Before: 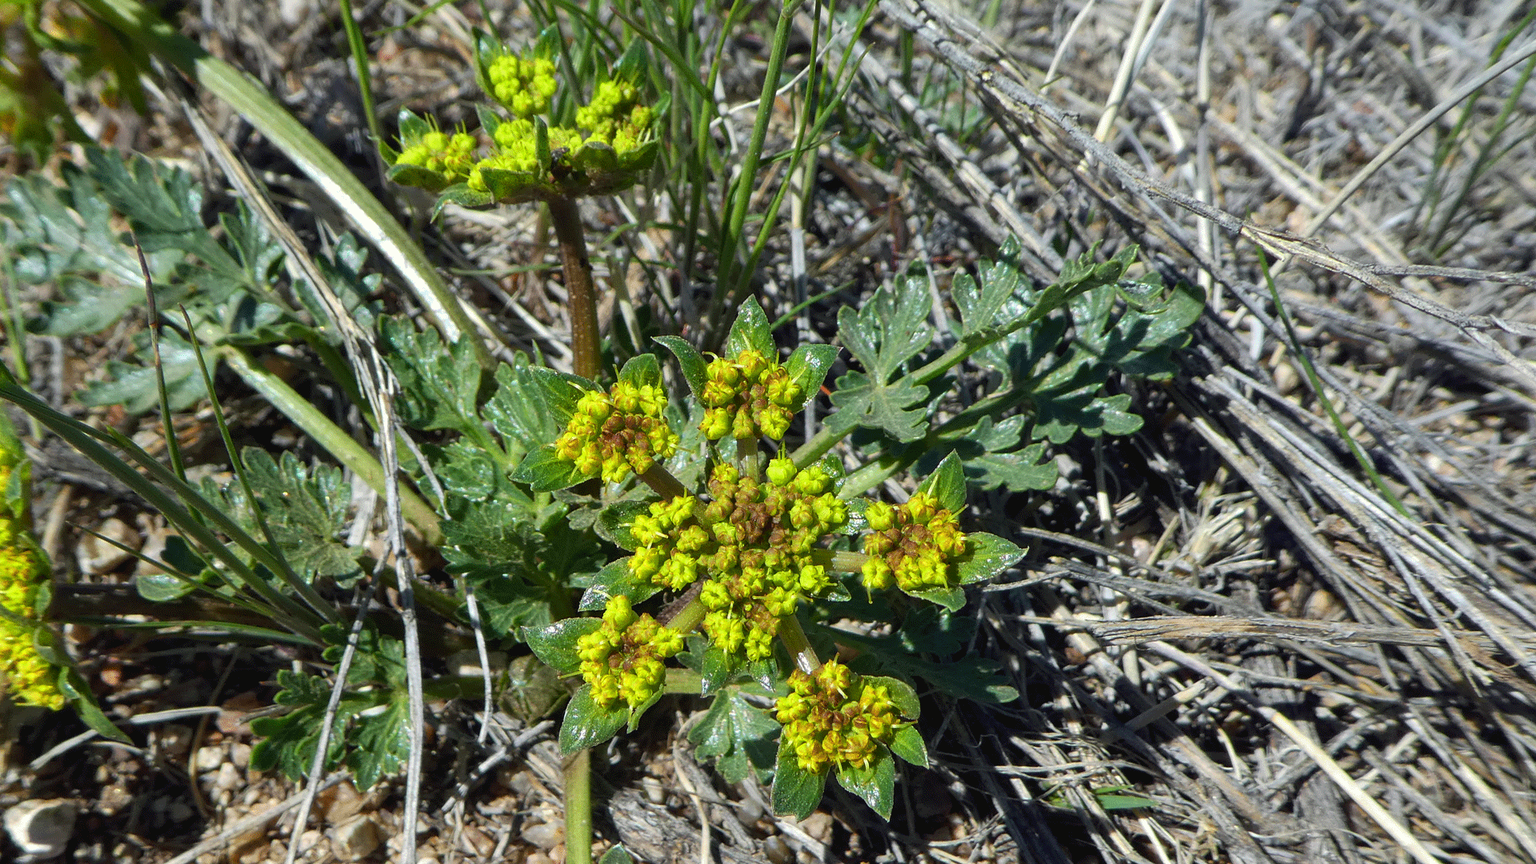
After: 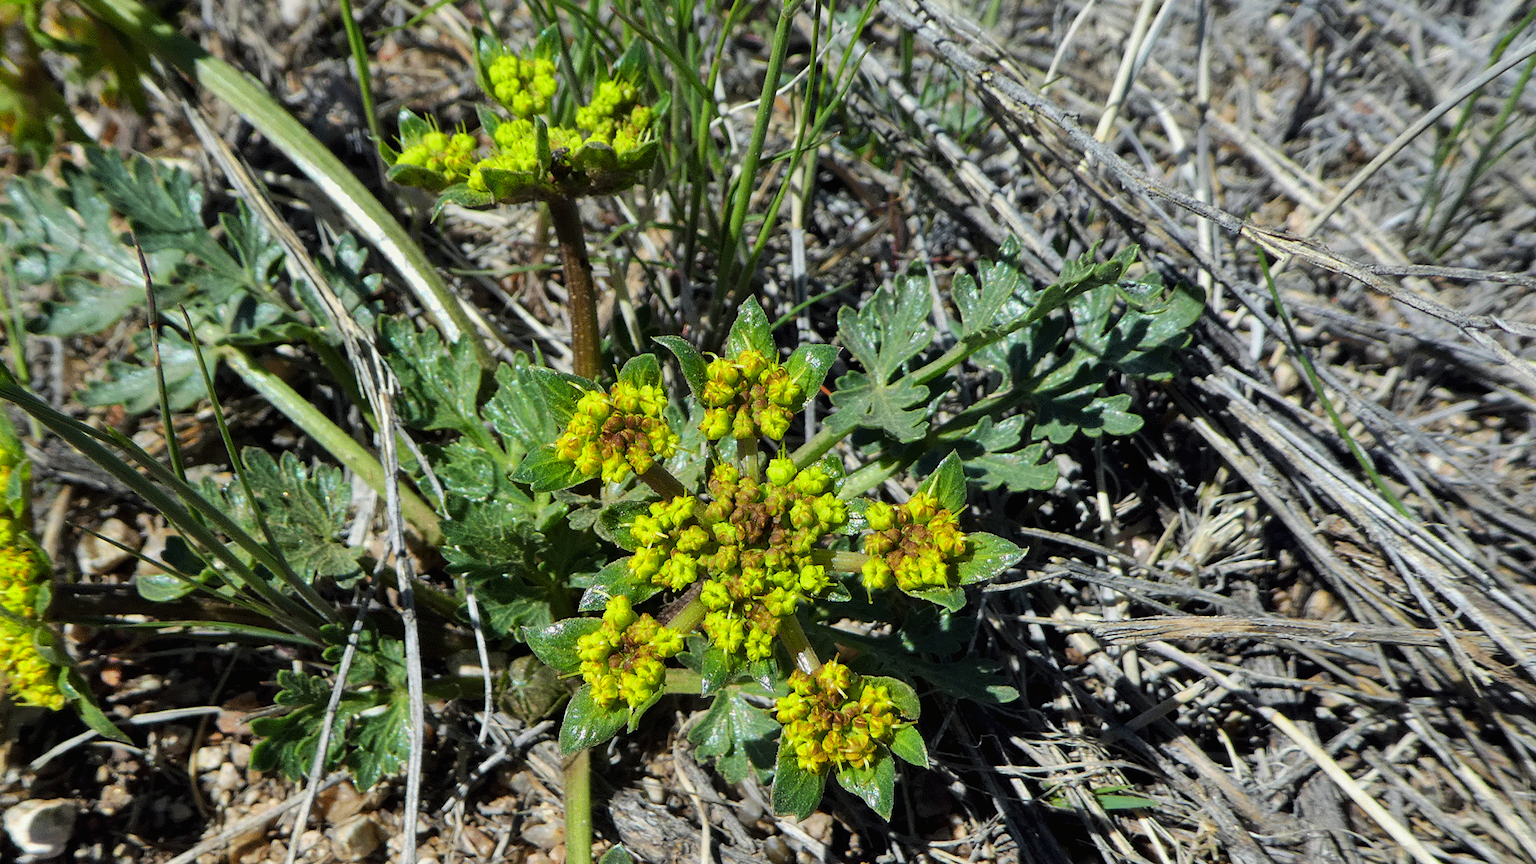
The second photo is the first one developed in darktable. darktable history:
shadows and highlights: white point adjustment -3.66, highlights -63.45, soften with gaussian
tone curve: curves: ch0 [(0.003, 0) (0.066, 0.023) (0.149, 0.094) (0.264, 0.238) (0.395, 0.401) (0.517, 0.553) (0.716, 0.743) (0.813, 0.846) (1, 1)]; ch1 [(0, 0) (0.164, 0.115) (0.337, 0.332) (0.39, 0.398) (0.464, 0.461) (0.501, 0.5) (0.521, 0.529) (0.571, 0.588) (0.652, 0.681) (0.733, 0.749) (0.811, 0.796) (1, 1)]; ch2 [(0, 0) (0.337, 0.382) (0.464, 0.476) (0.501, 0.502) (0.527, 0.54) (0.556, 0.567) (0.6, 0.59) (0.687, 0.675) (1, 1)], color space Lab, linked channels, preserve colors none
tone equalizer: edges refinement/feathering 500, mask exposure compensation -1.57 EV, preserve details no
